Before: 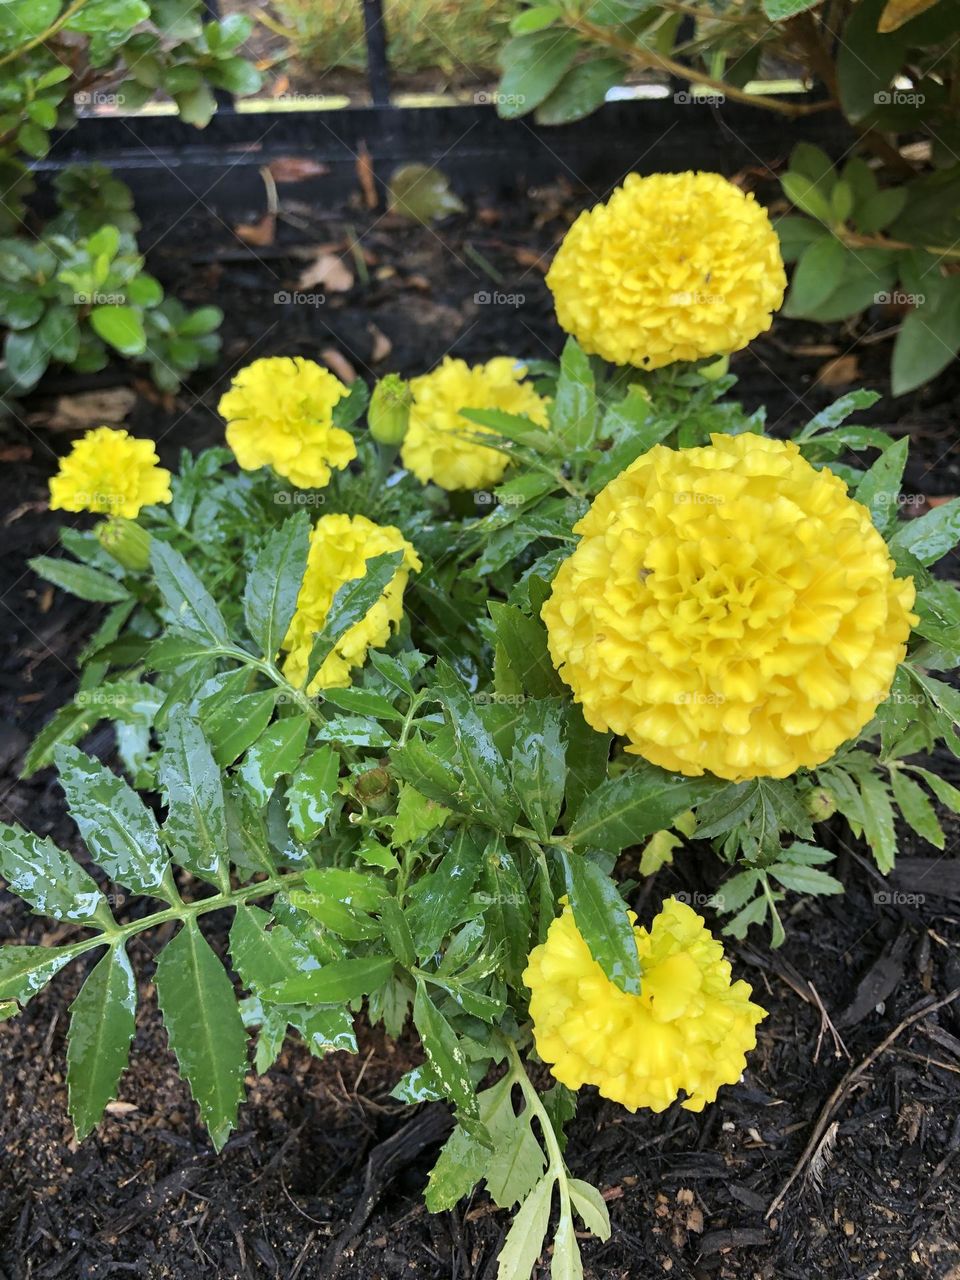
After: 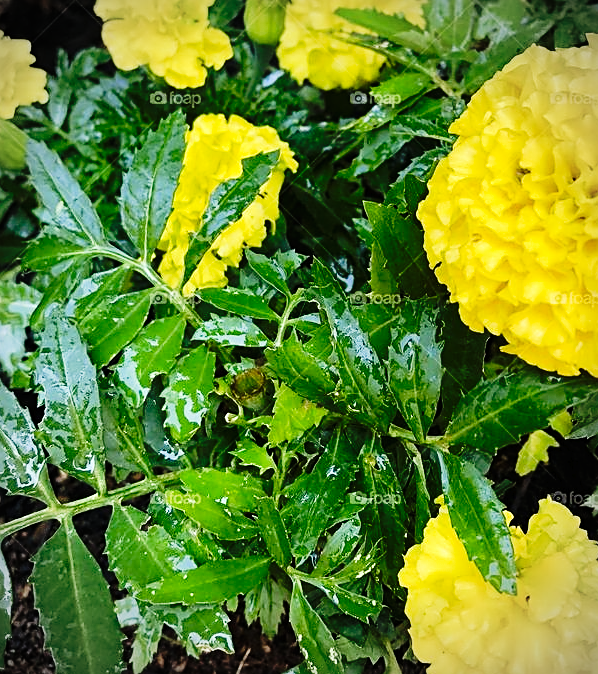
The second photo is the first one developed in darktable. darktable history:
crop: left 12.991%, top 31.26%, right 24.683%, bottom 16.028%
tone curve: curves: ch0 [(0, 0) (0.003, 0.008) (0.011, 0.008) (0.025, 0.011) (0.044, 0.017) (0.069, 0.029) (0.1, 0.045) (0.136, 0.067) (0.177, 0.103) (0.224, 0.151) (0.277, 0.21) (0.335, 0.285) (0.399, 0.37) (0.468, 0.462) (0.543, 0.568) (0.623, 0.679) (0.709, 0.79) (0.801, 0.876) (0.898, 0.936) (1, 1)], preserve colors none
base curve: curves: ch0 [(0, 0) (0.073, 0.04) (0.157, 0.139) (0.492, 0.492) (0.758, 0.758) (1, 1)], preserve colors none
sharpen: amount 0.576
vignetting: on, module defaults
